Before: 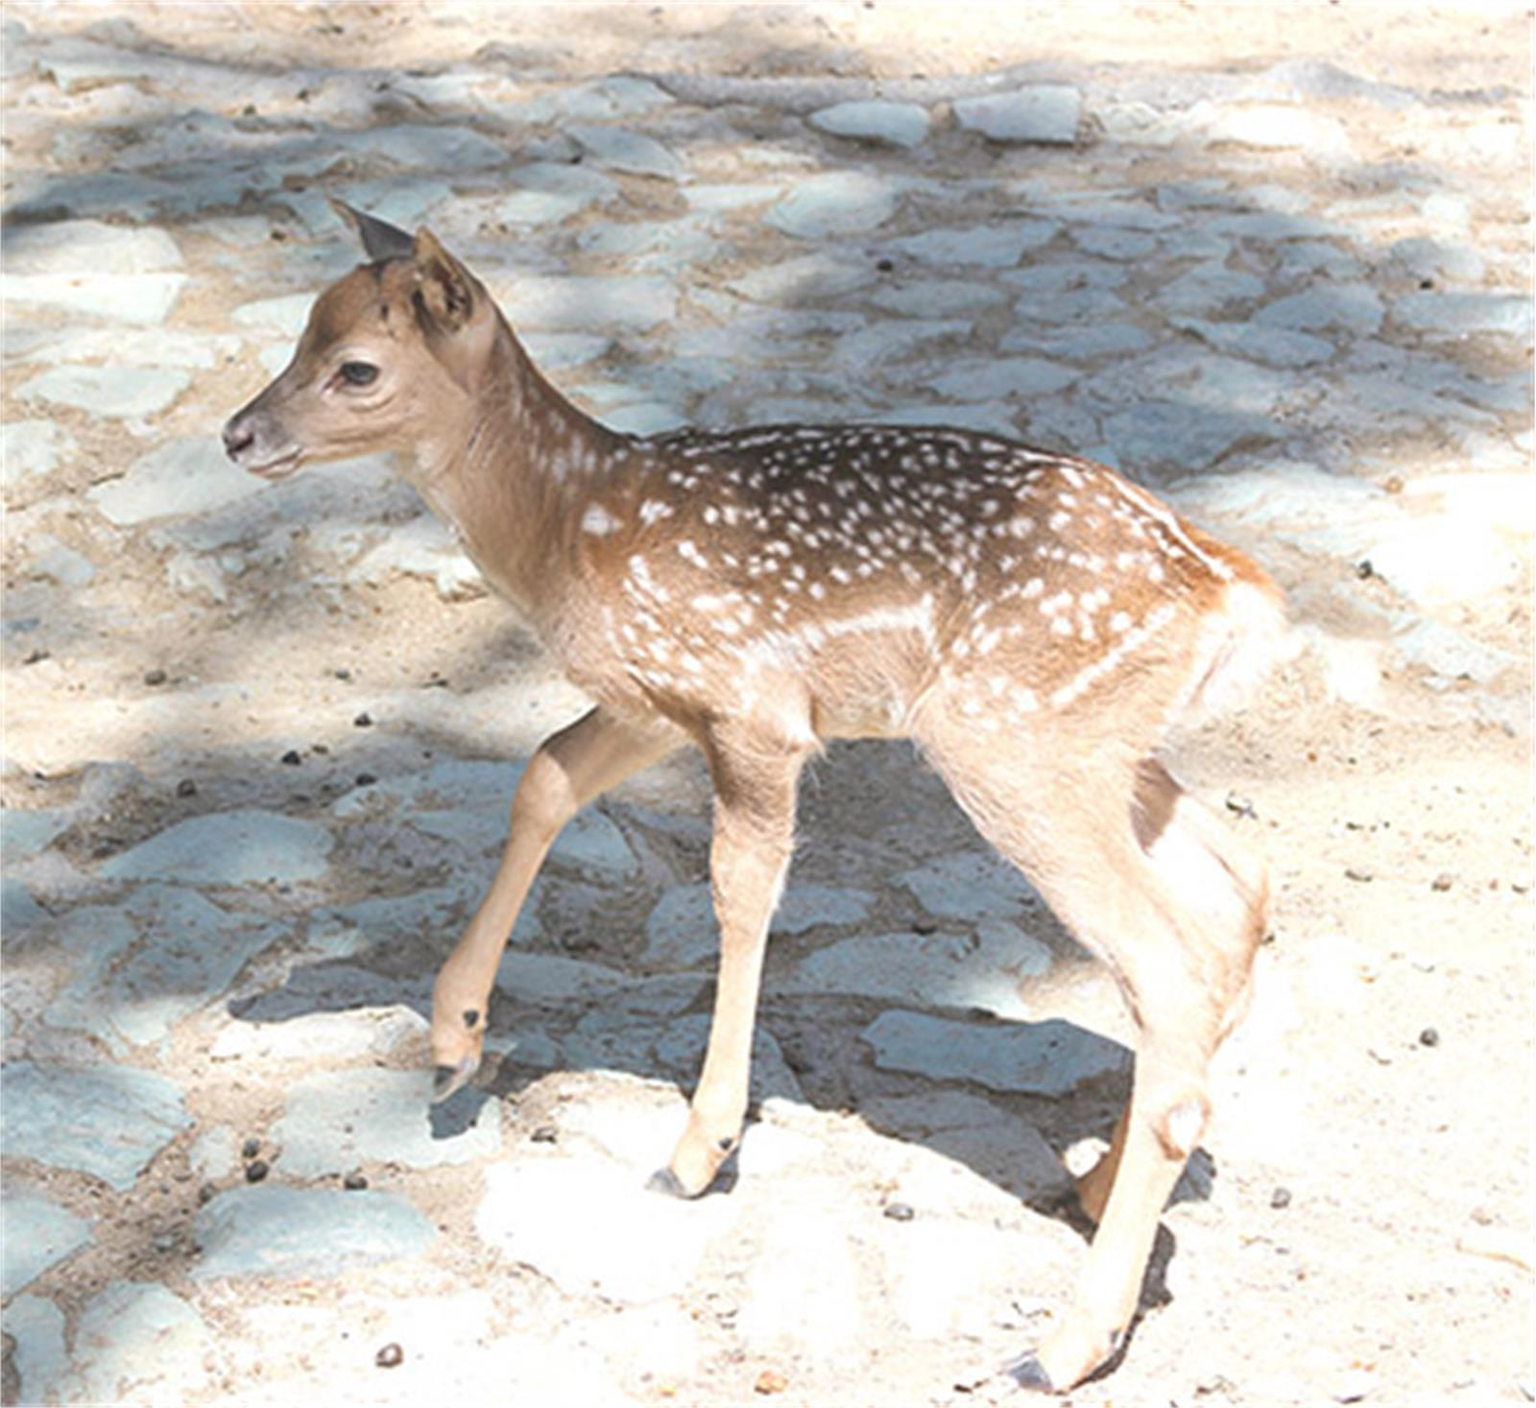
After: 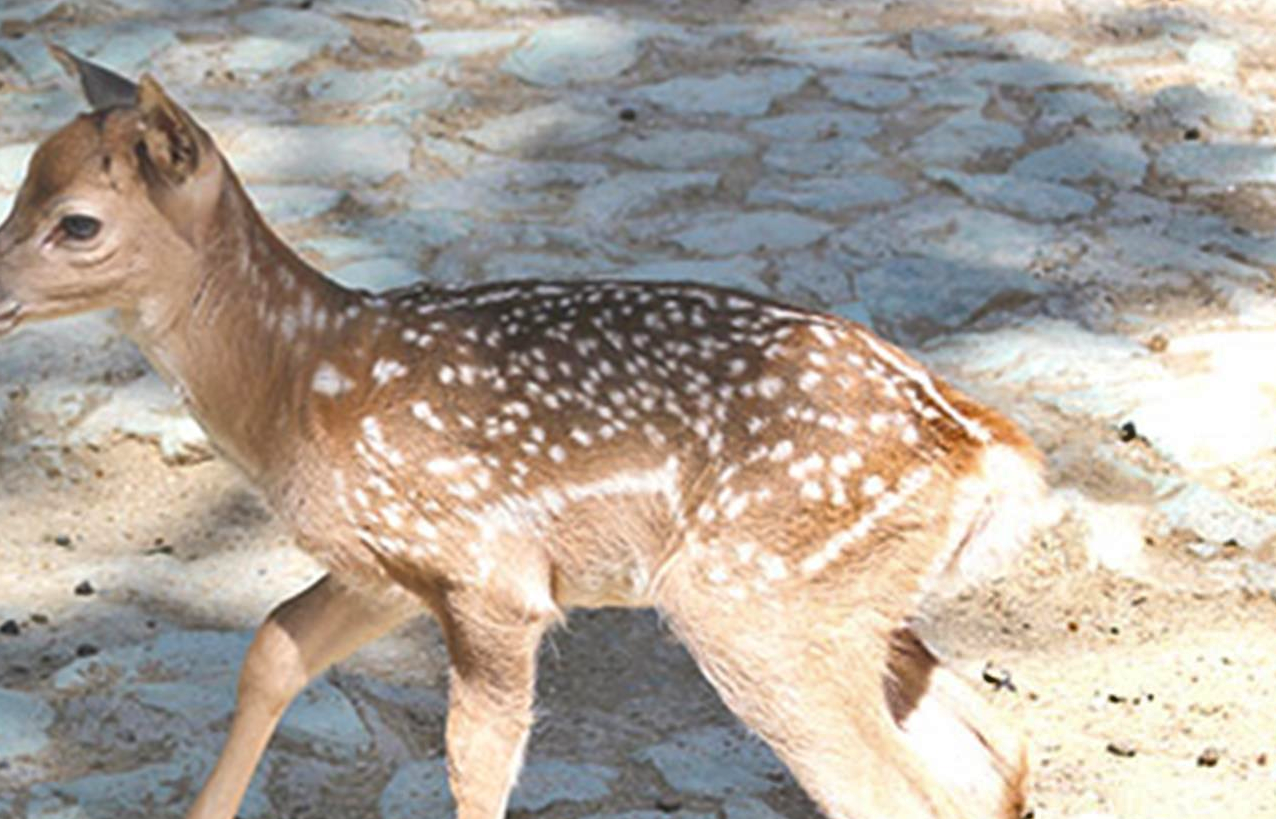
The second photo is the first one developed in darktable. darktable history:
shadows and highlights: soften with gaussian
contrast brightness saturation: contrast 0.045, saturation 0.151
crop: left 18.407%, top 11.083%, right 1.783%, bottom 33.062%
